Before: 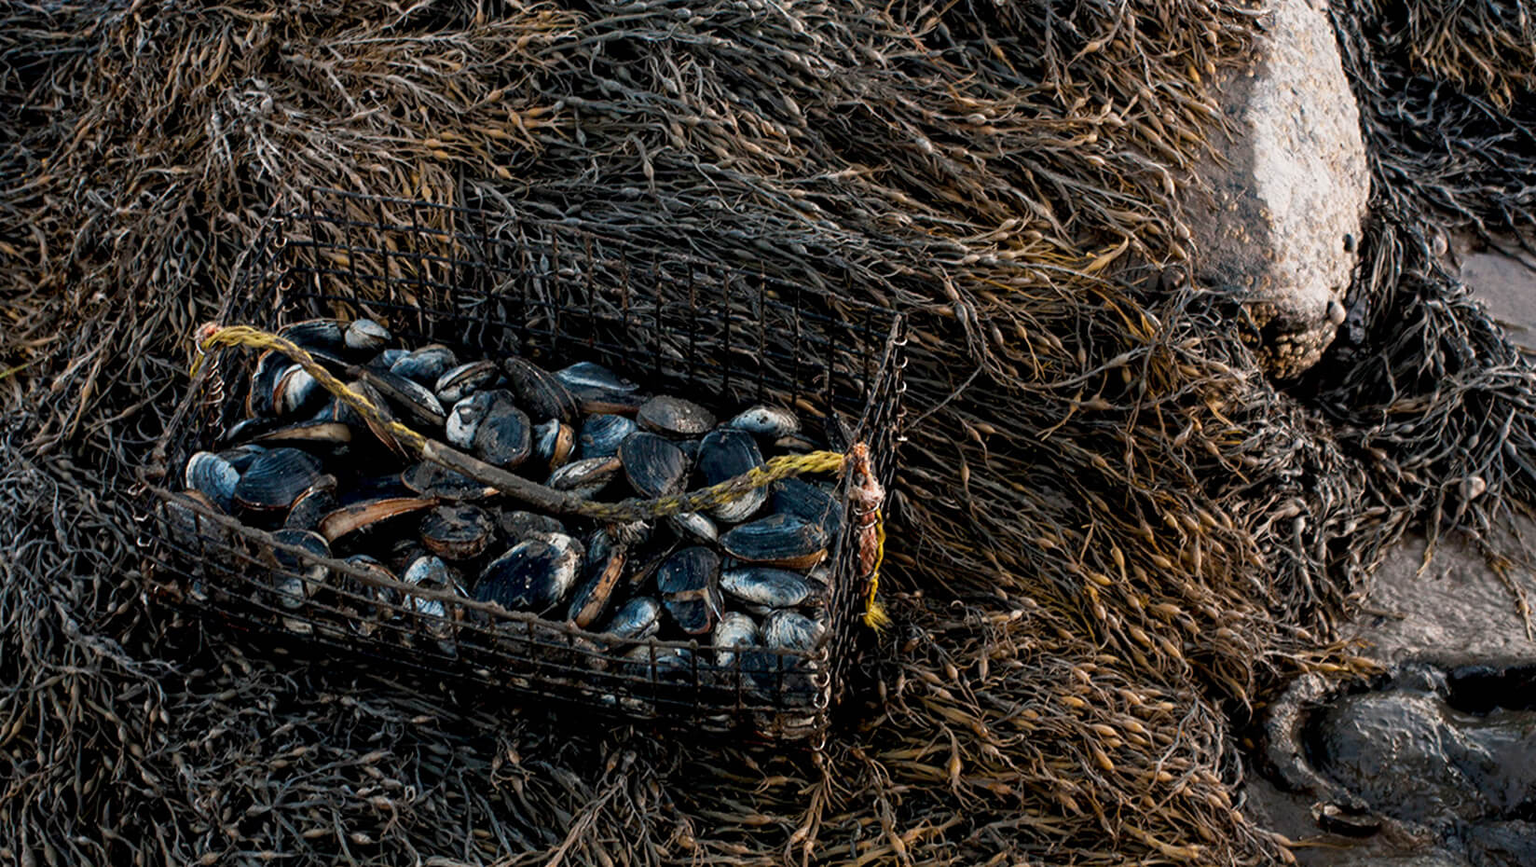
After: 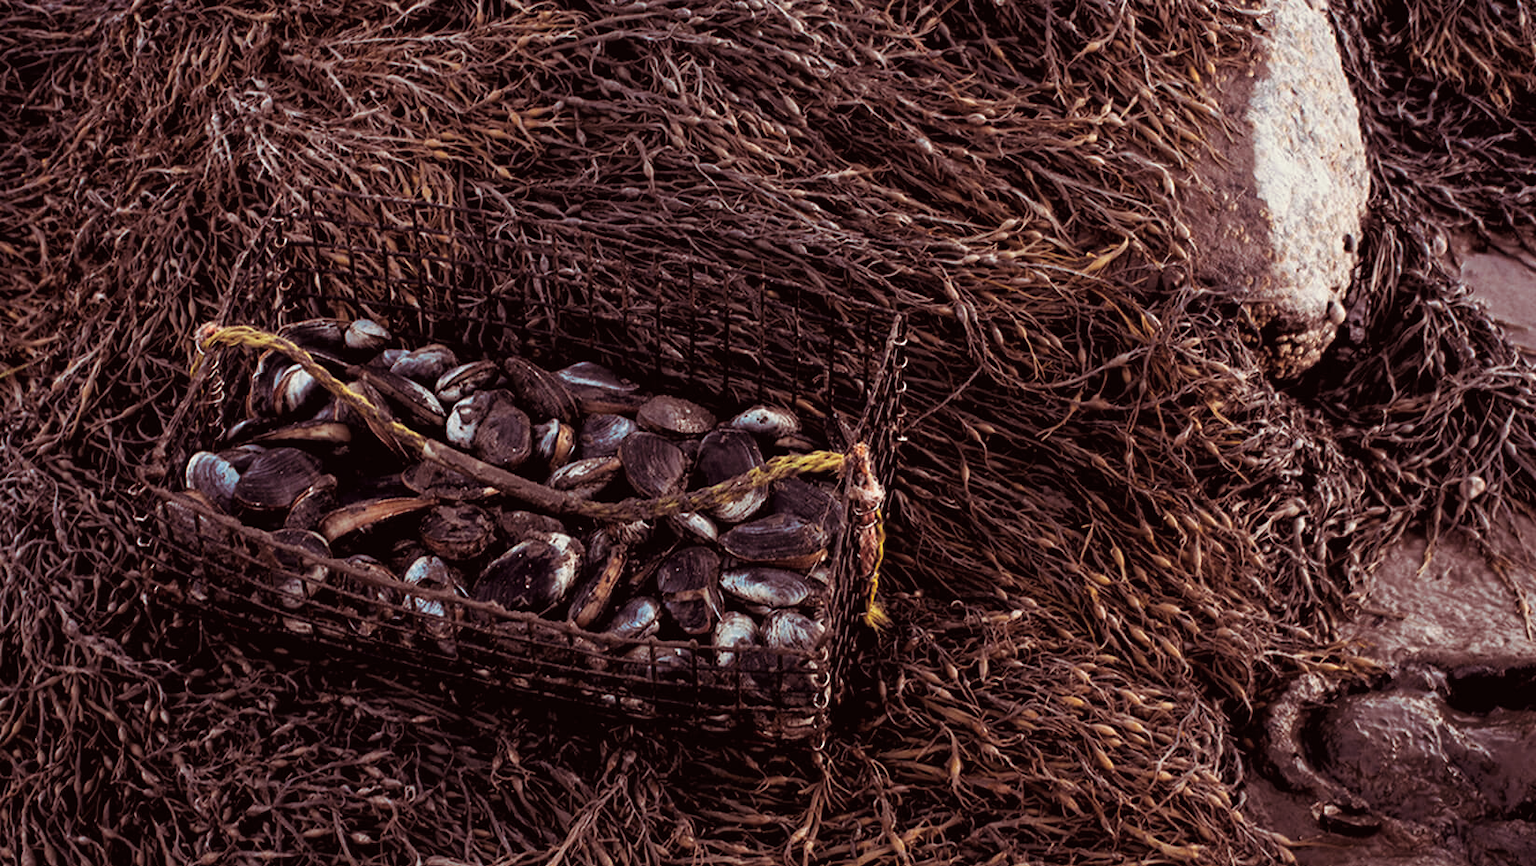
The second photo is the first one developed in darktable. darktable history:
split-toning: on, module defaults
color balance: mode lift, gamma, gain (sRGB), lift [1, 1.049, 1, 1]
